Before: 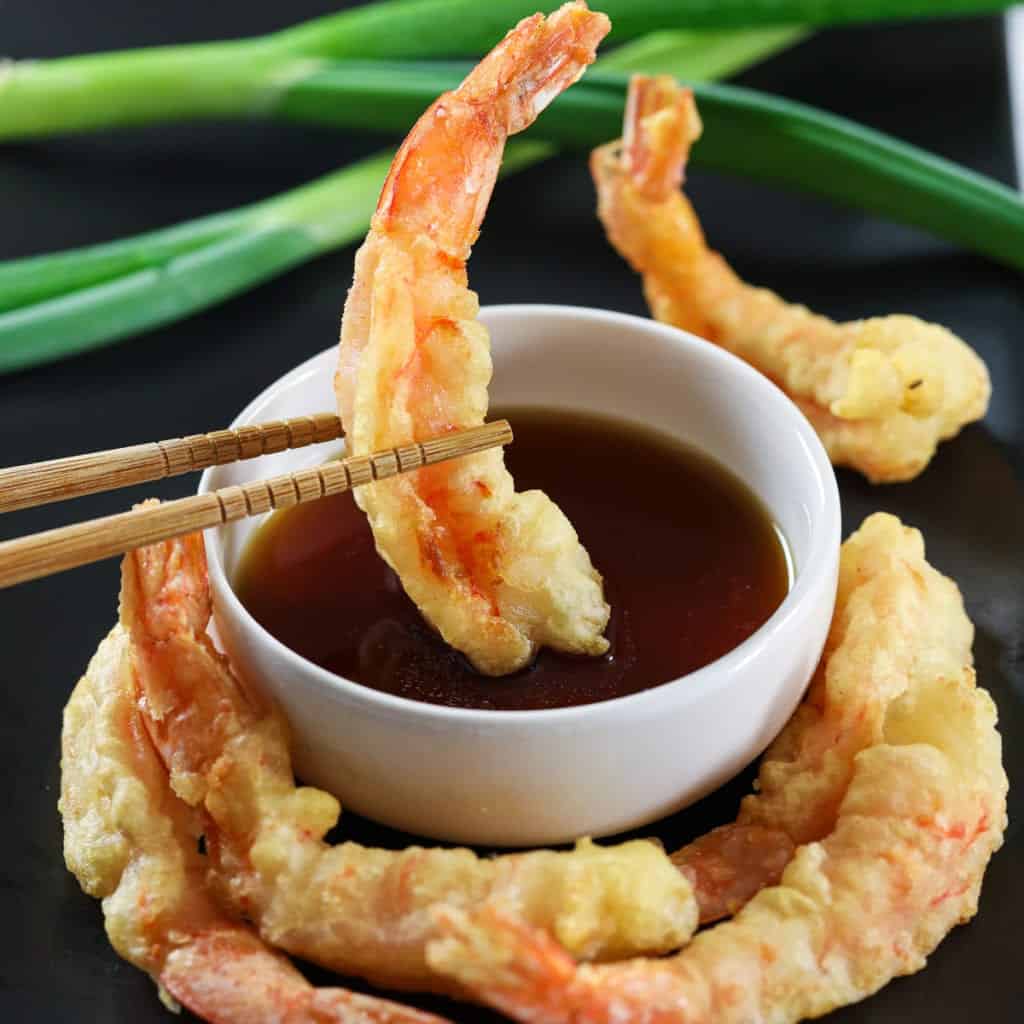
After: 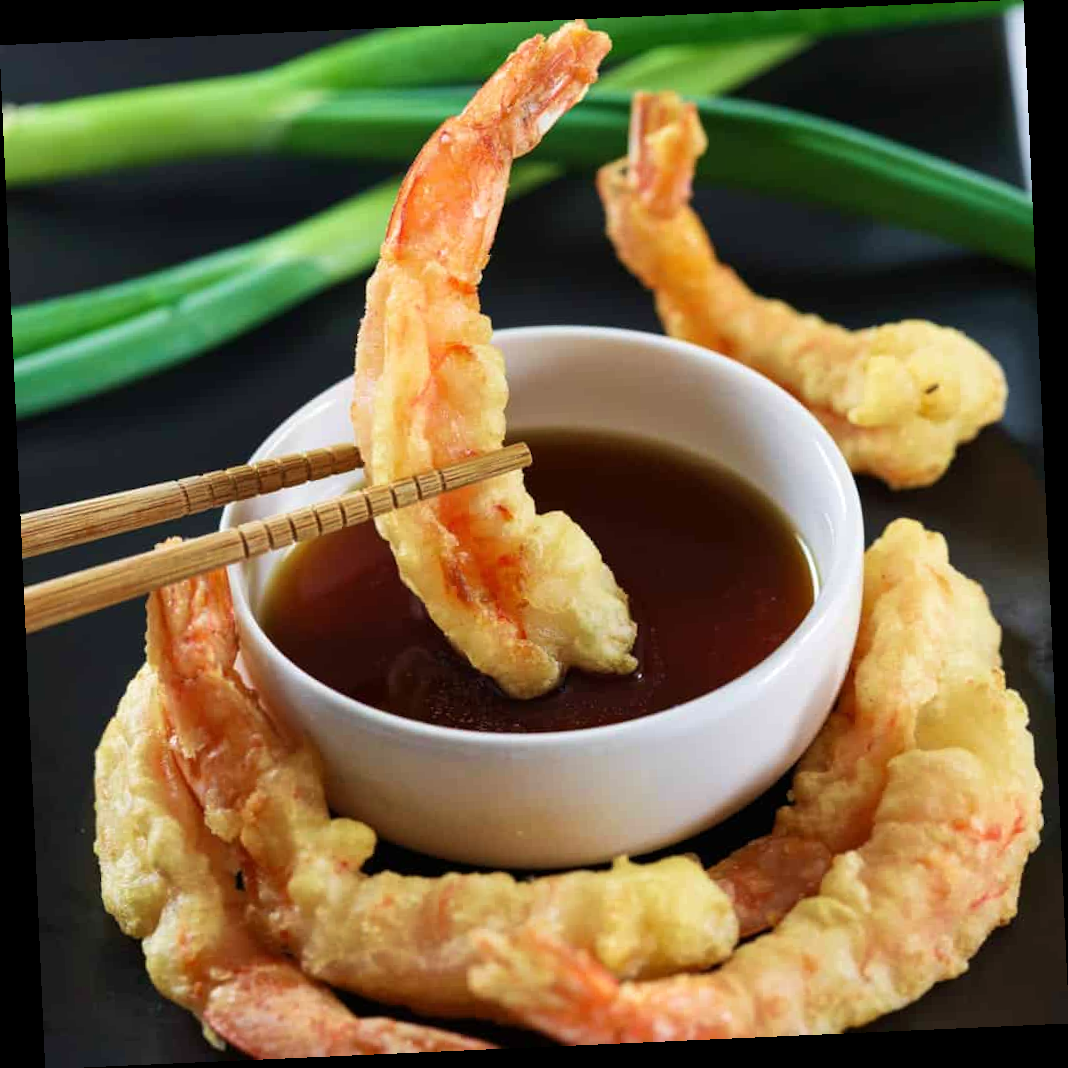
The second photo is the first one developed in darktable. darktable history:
velvia: on, module defaults
rotate and perspective: rotation -2.56°, automatic cropping off
